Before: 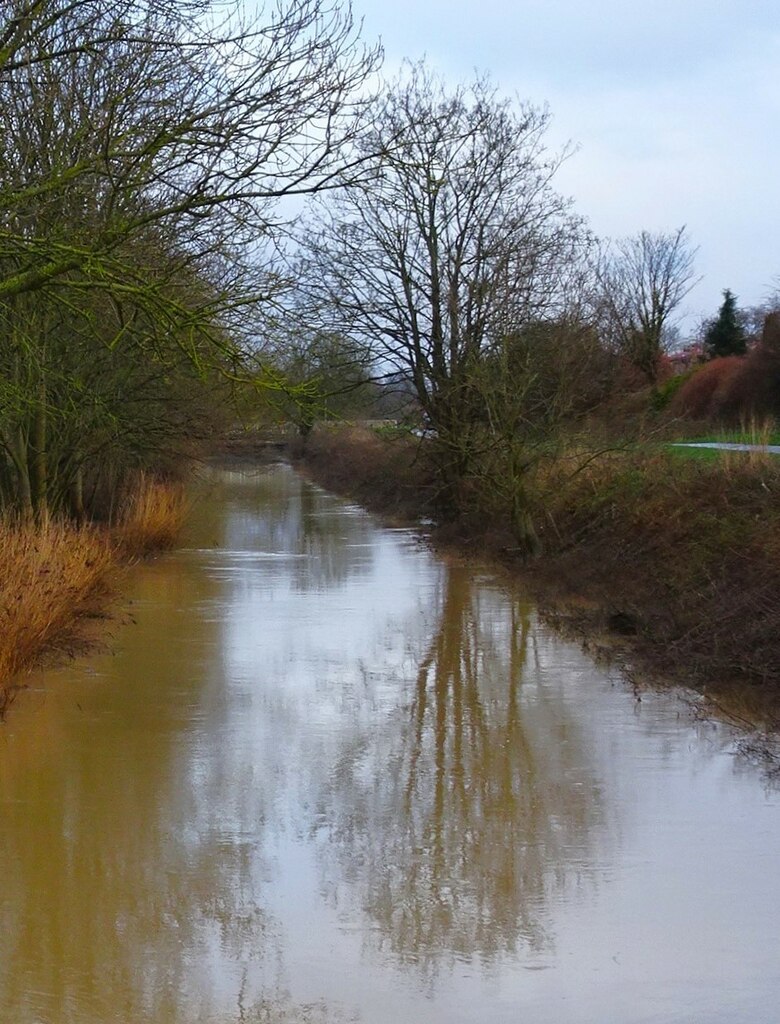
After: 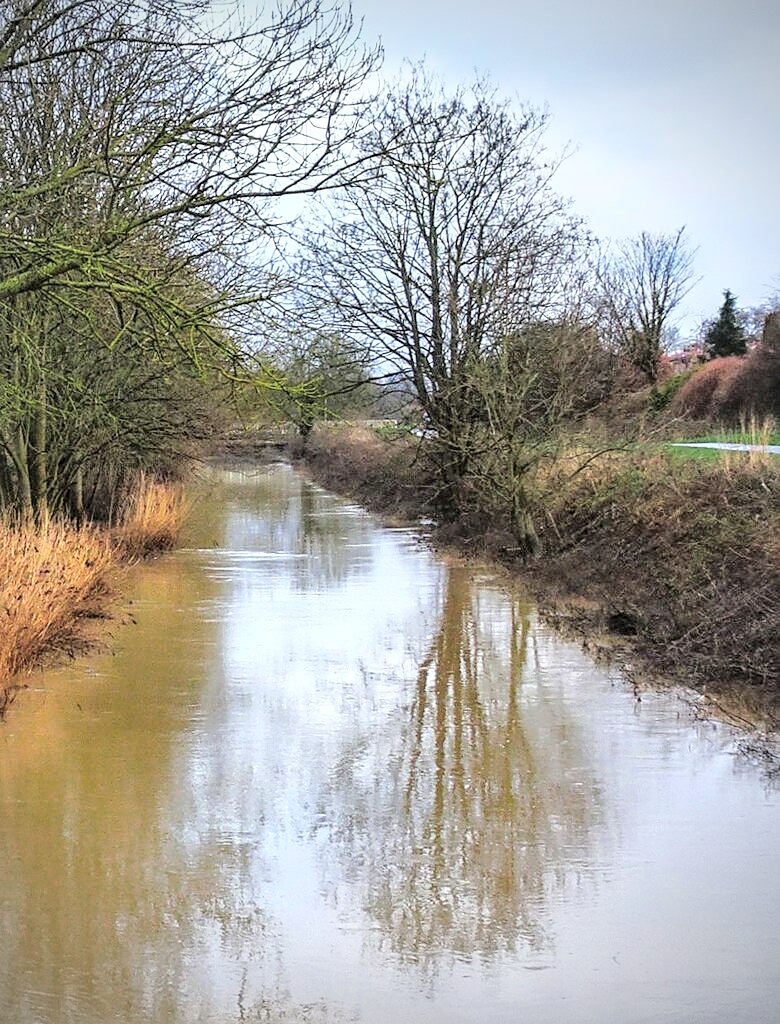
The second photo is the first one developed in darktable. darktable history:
local contrast: detail 160%
base curve: curves: ch0 [(0, 0) (0.032, 0.037) (0.105, 0.228) (0.435, 0.76) (0.856, 0.983) (1, 1)]
rgb levels: preserve colors sum RGB, levels [[0.038, 0.433, 0.934], [0, 0.5, 1], [0, 0.5, 1]]
shadows and highlights: shadows 35, highlights -35, soften with gaussian
sharpen: on, module defaults
color balance: lift [1.01, 1, 1, 1], gamma [1.097, 1, 1, 1], gain [0.85, 1, 1, 1]
vignetting: on, module defaults
color zones: curves: ch0 [(0, 0.465) (0.092, 0.596) (0.289, 0.464) (0.429, 0.453) (0.571, 0.464) (0.714, 0.455) (0.857, 0.462) (1, 0.465)]
